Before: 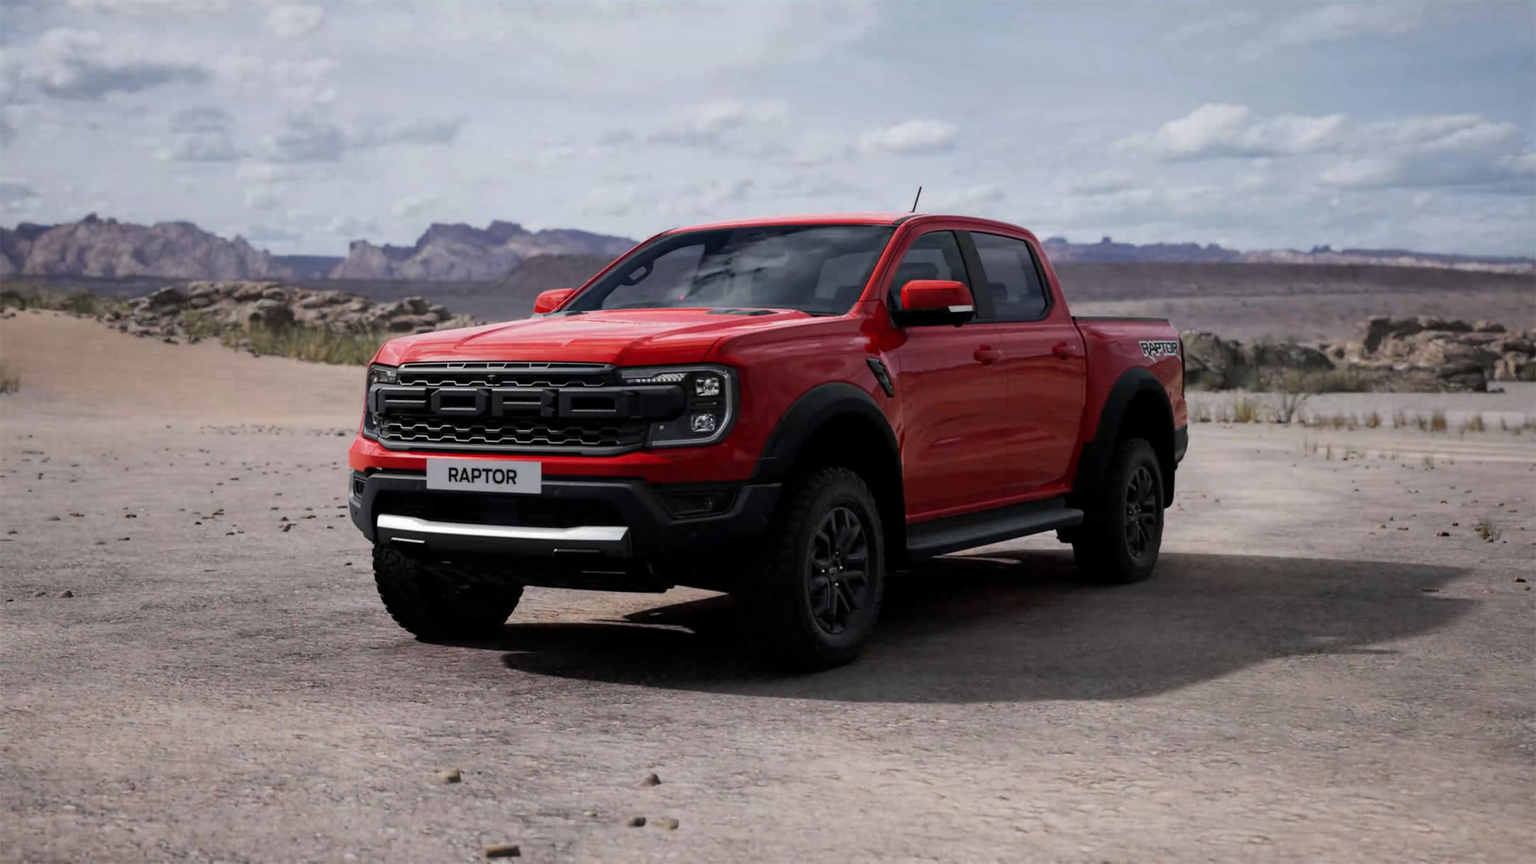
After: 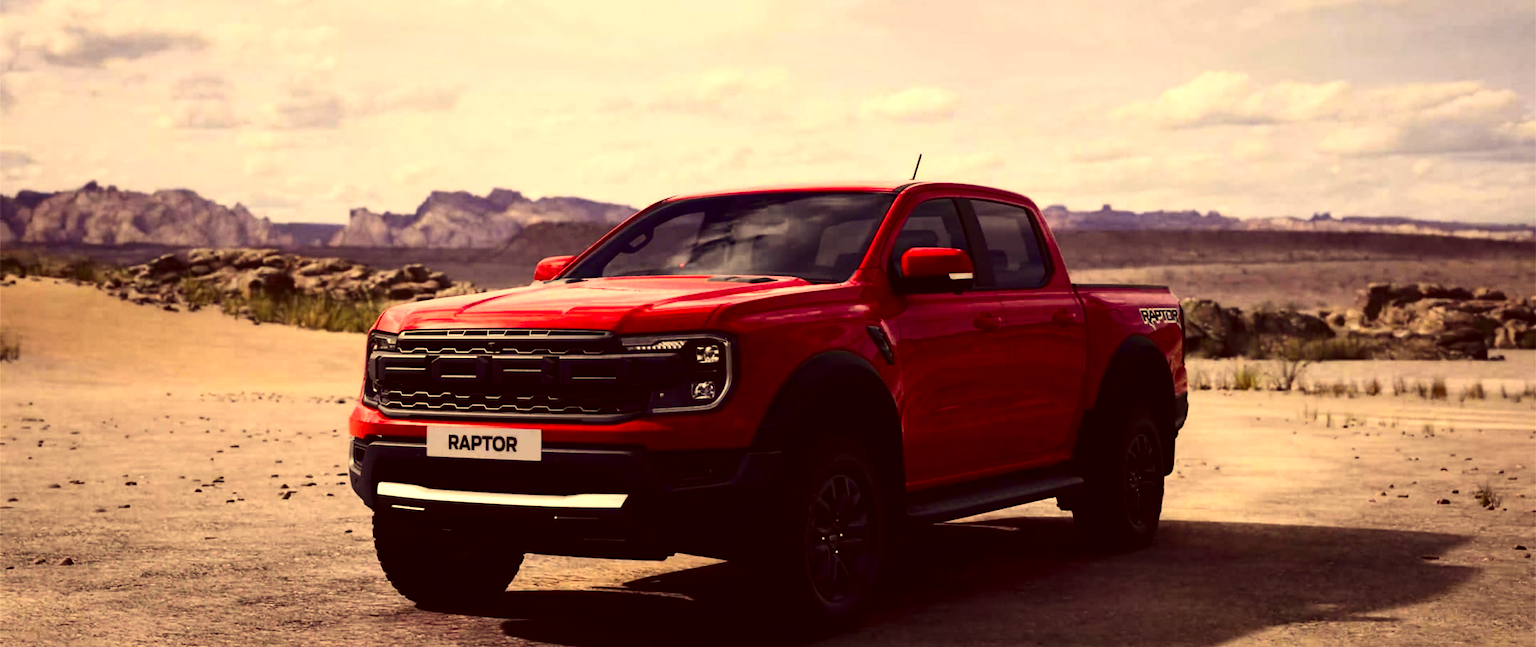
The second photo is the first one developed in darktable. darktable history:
crop: top 3.857%, bottom 21.132%
contrast brightness saturation: contrast 0.24, brightness -0.24, saturation 0.14
exposure: black level correction 0, exposure 0.7 EV, compensate exposure bias true, compensate highlight preservation false
color correction: highlights a* 10.12, highlights b* 39.04, shadows a* 14.62, shadows b* 3.37
